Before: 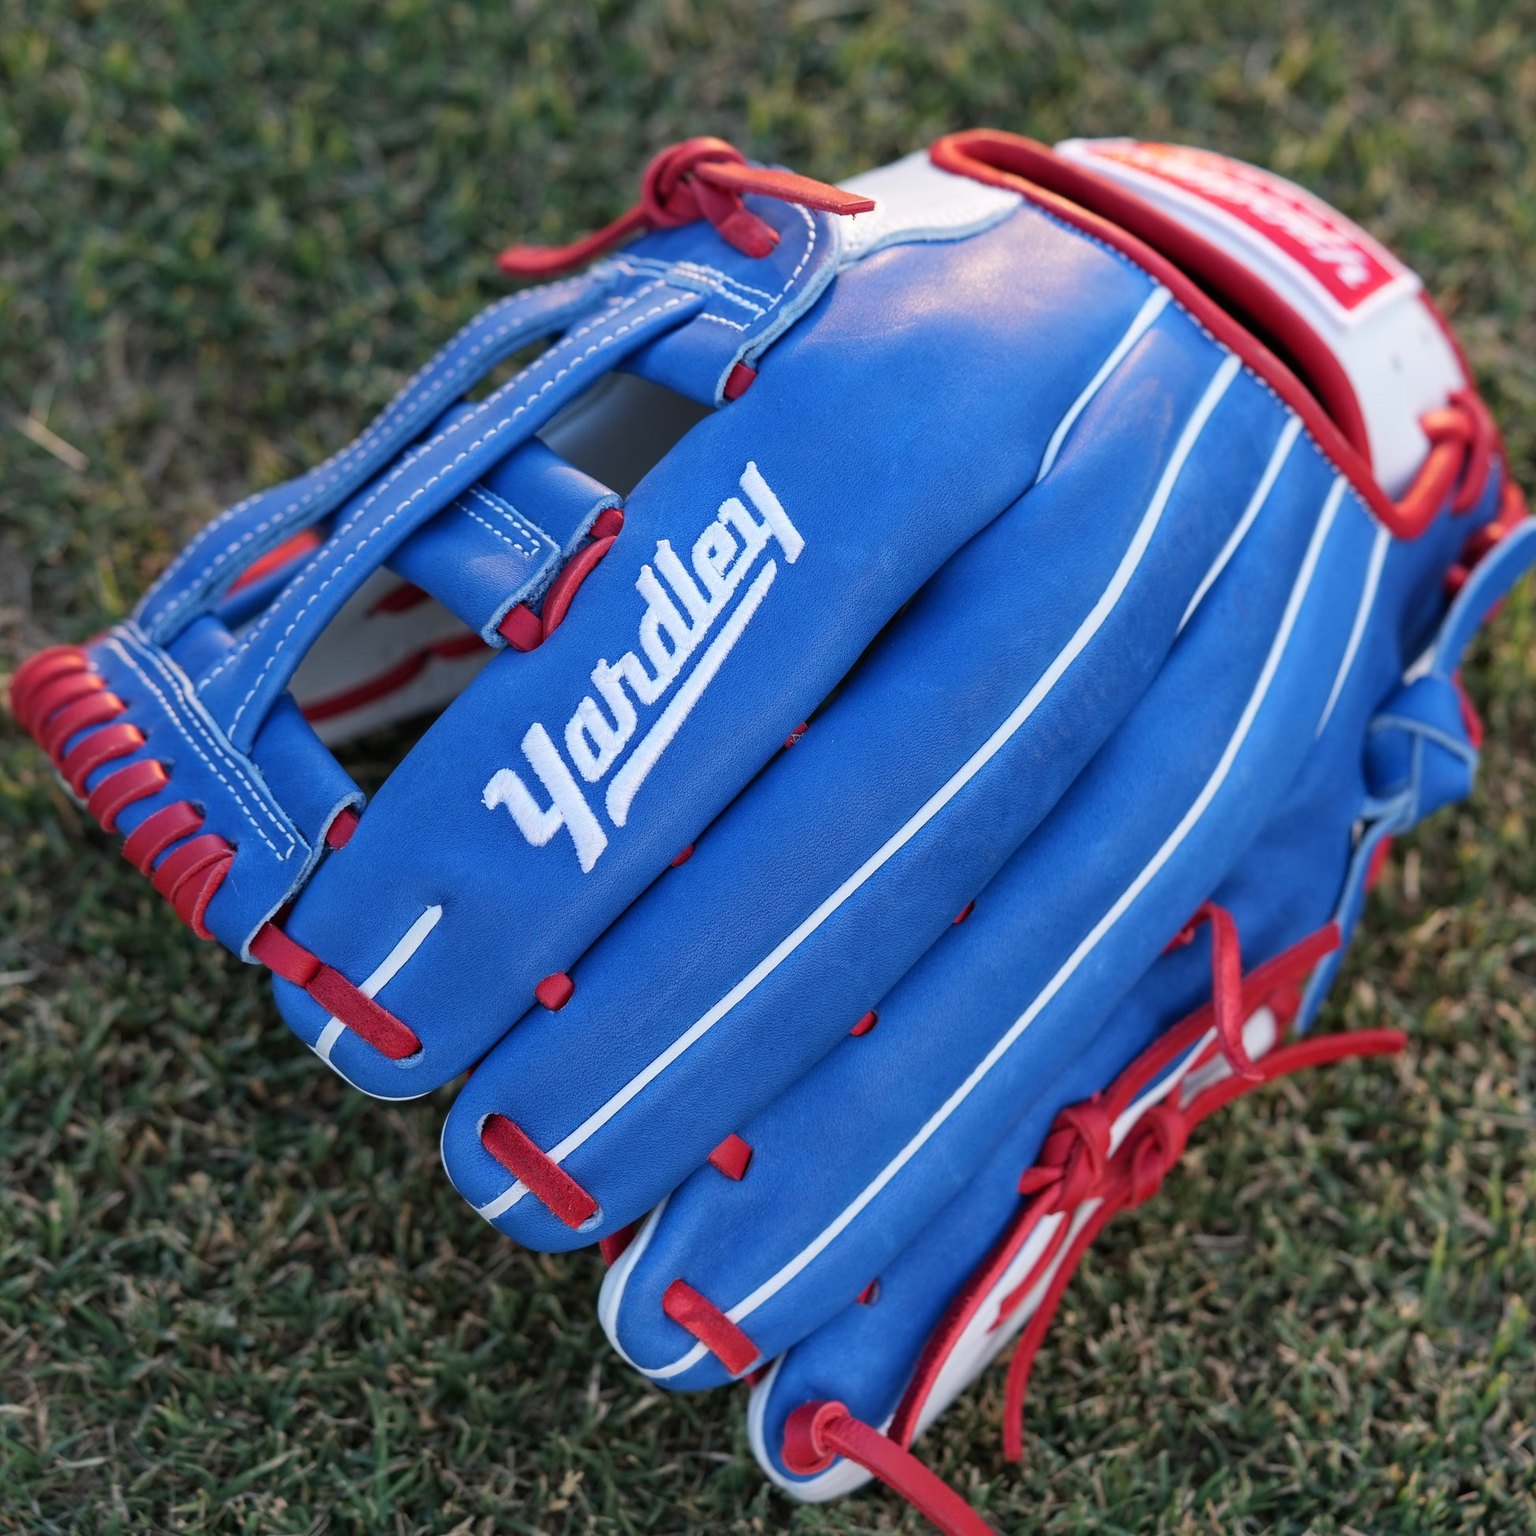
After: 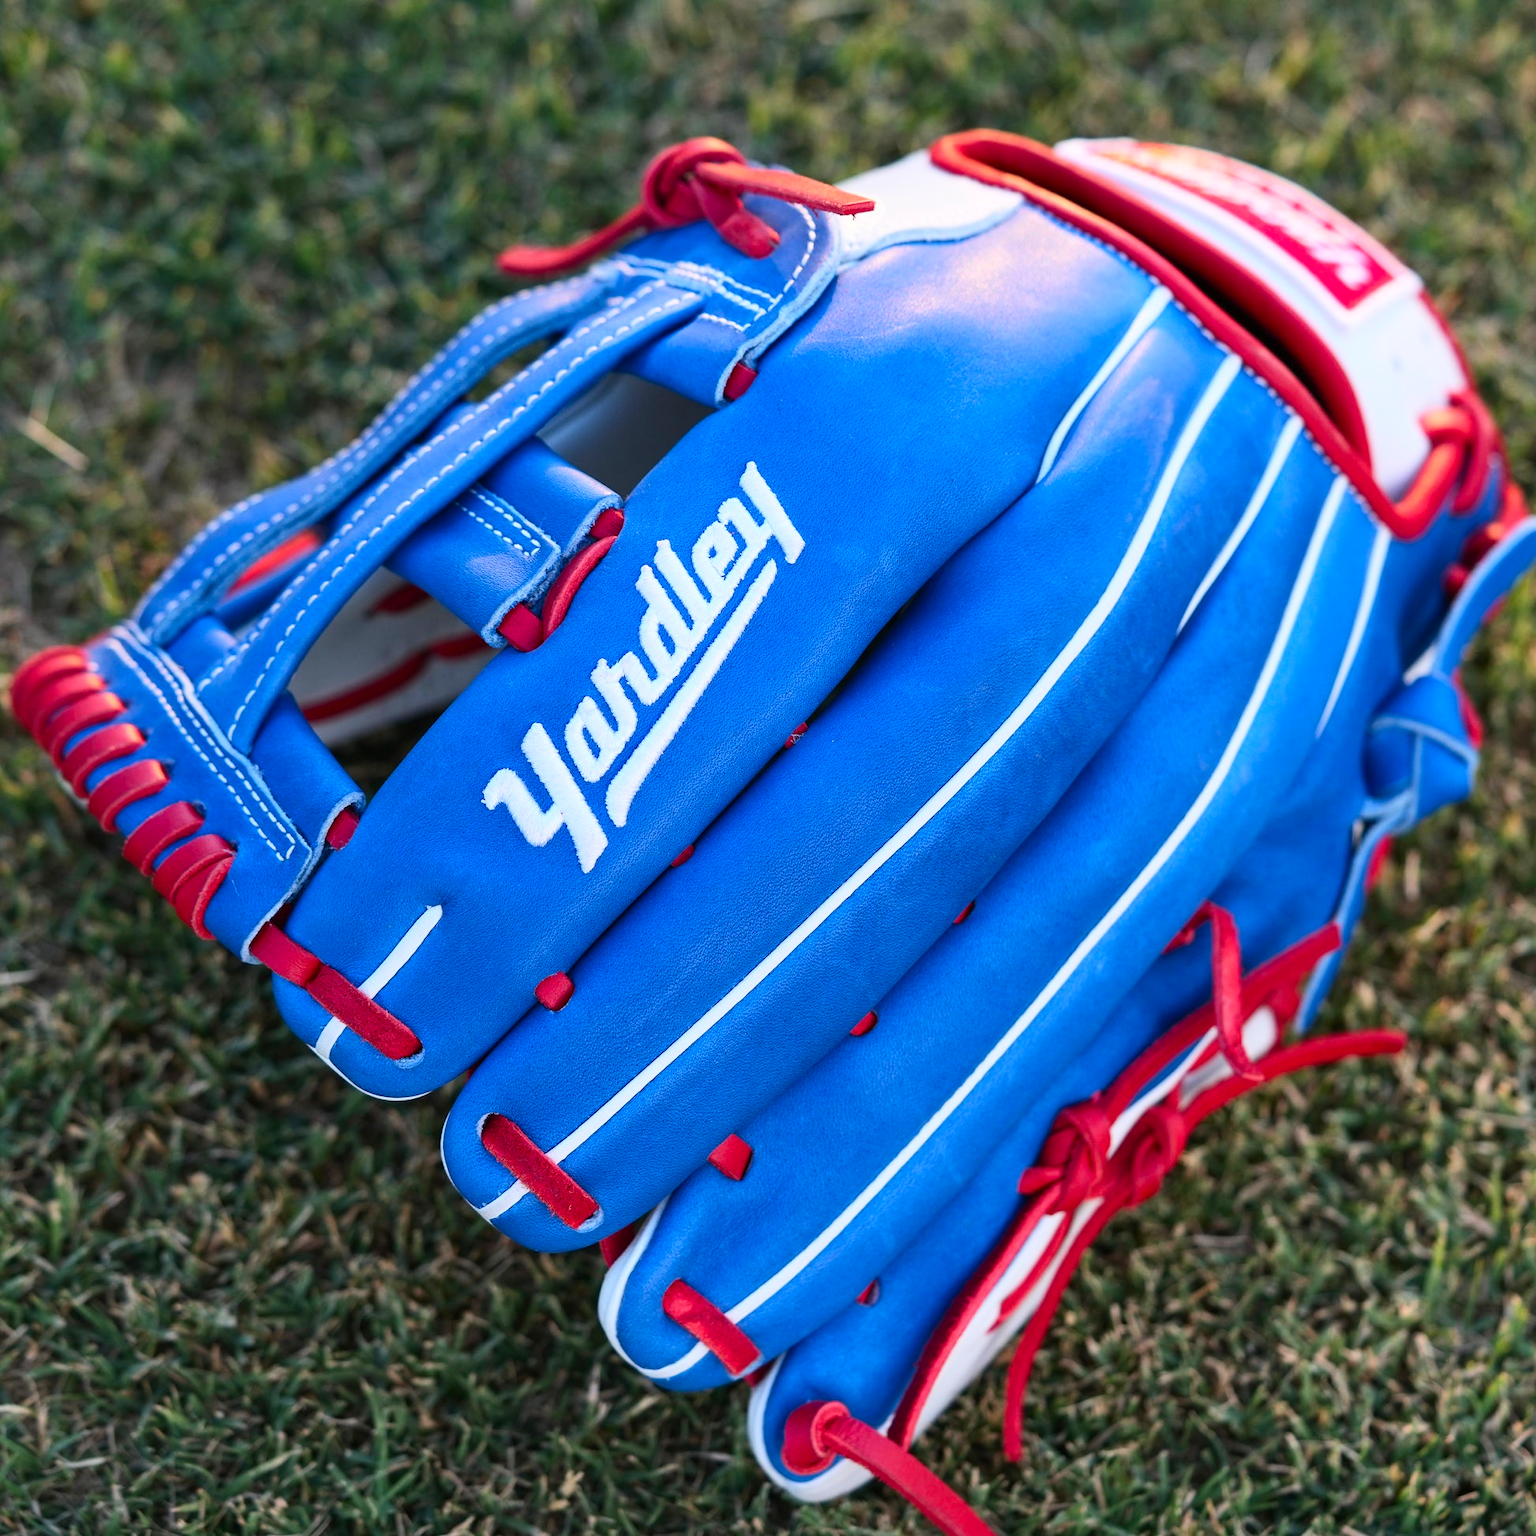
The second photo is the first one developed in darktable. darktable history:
contrast brightness saturation: contrast 0.231, brightness 0.11, saturation 0.29
